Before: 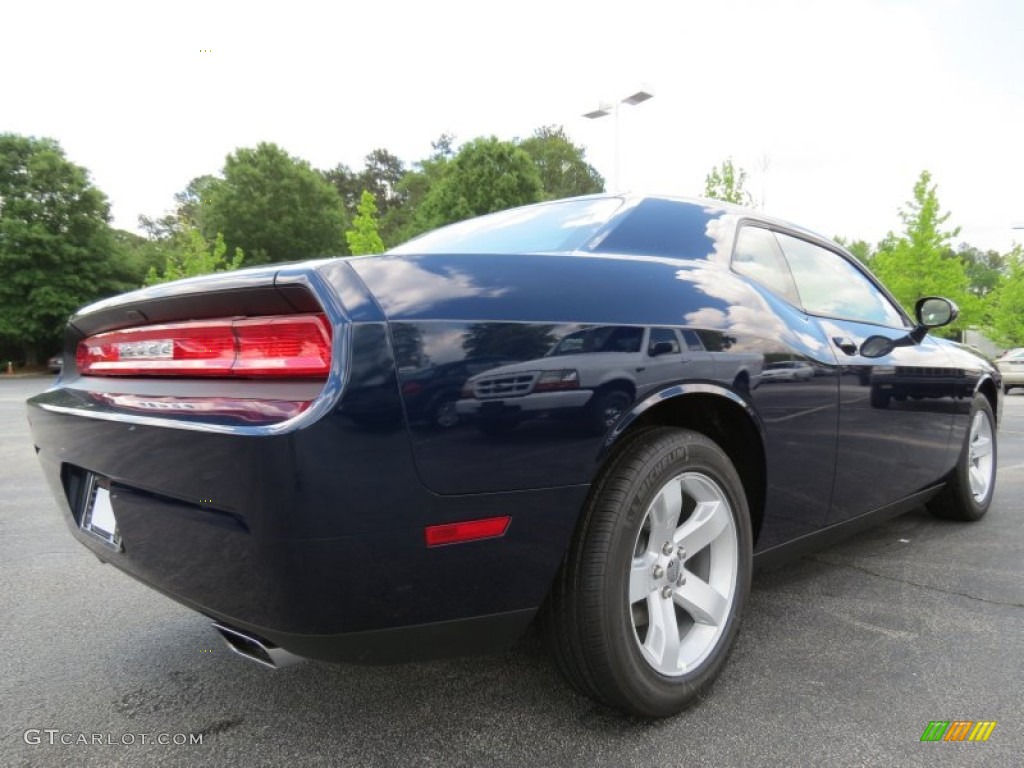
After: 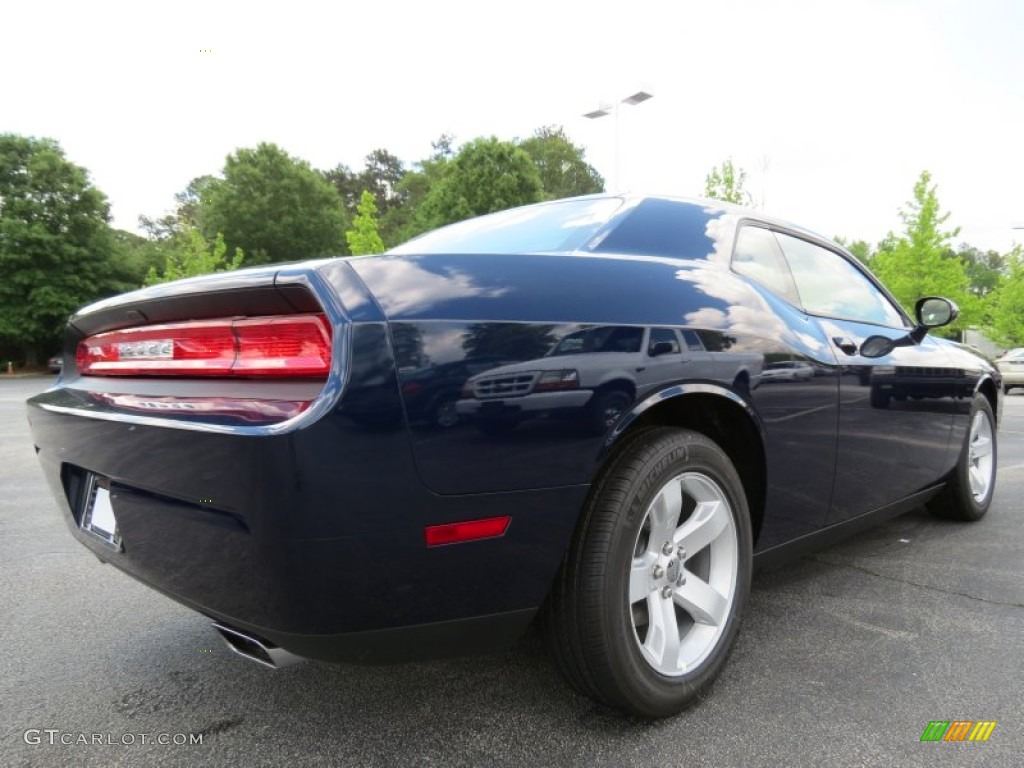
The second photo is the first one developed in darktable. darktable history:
shadows and highlights: shadows -30.74, highlights 29.19
